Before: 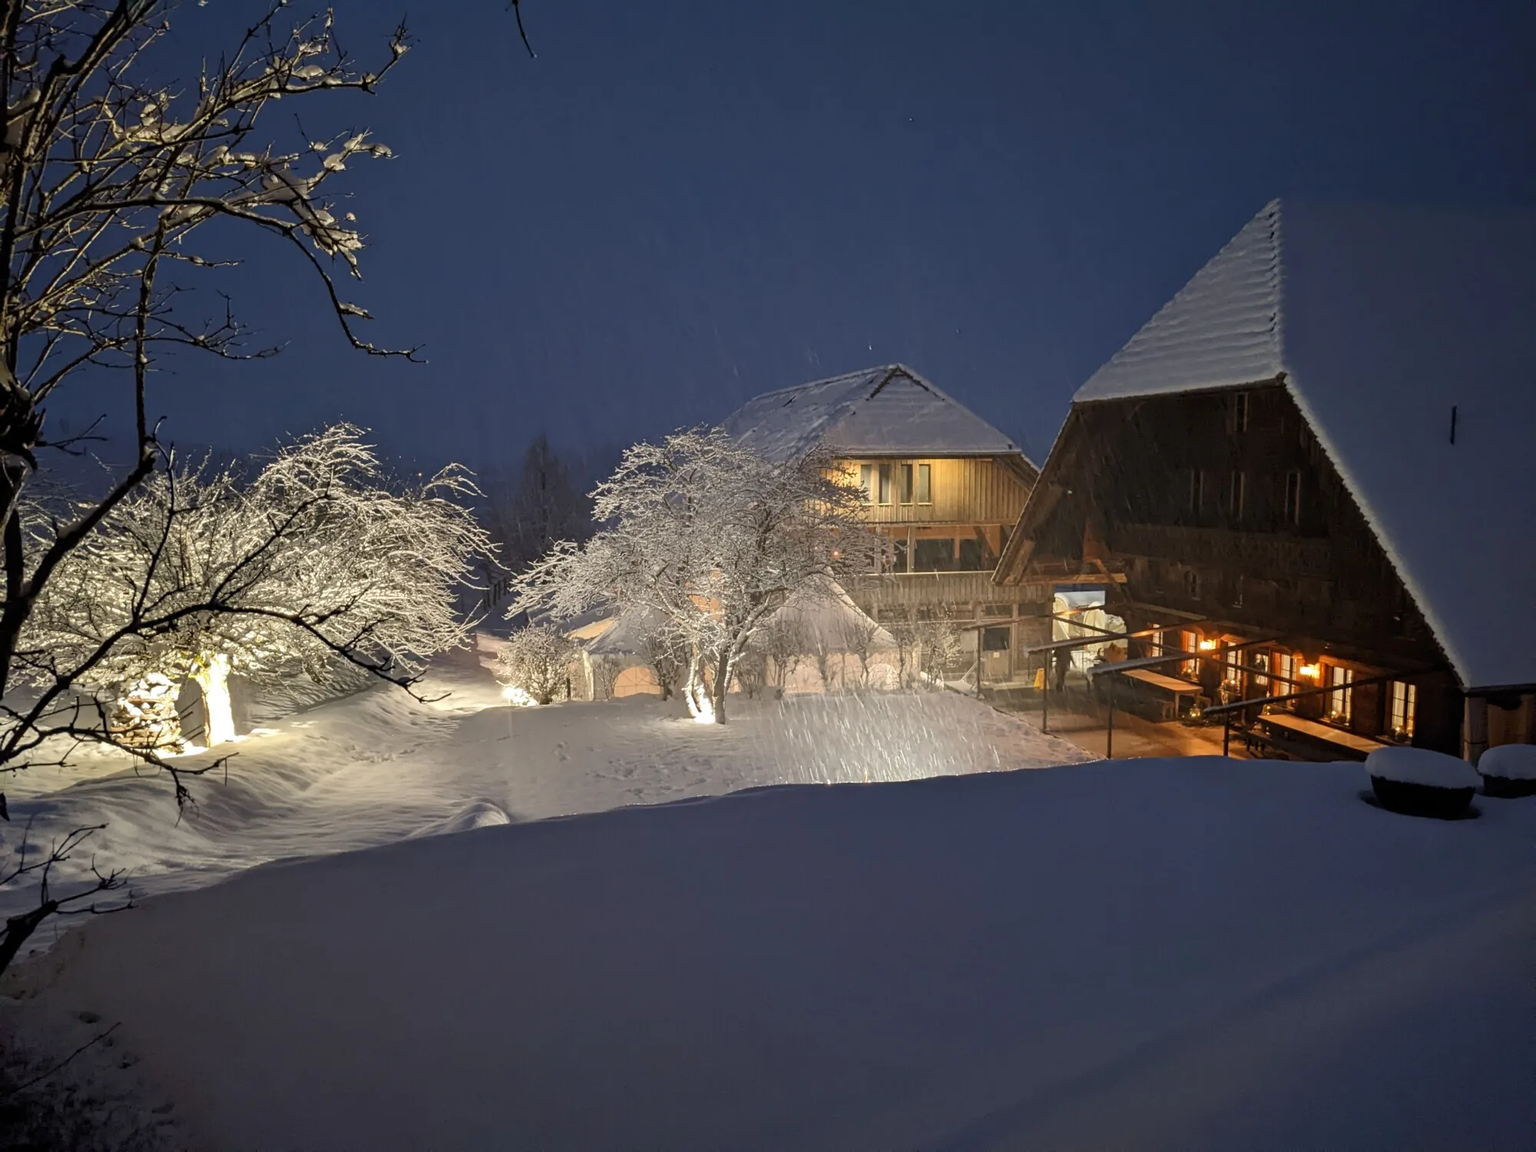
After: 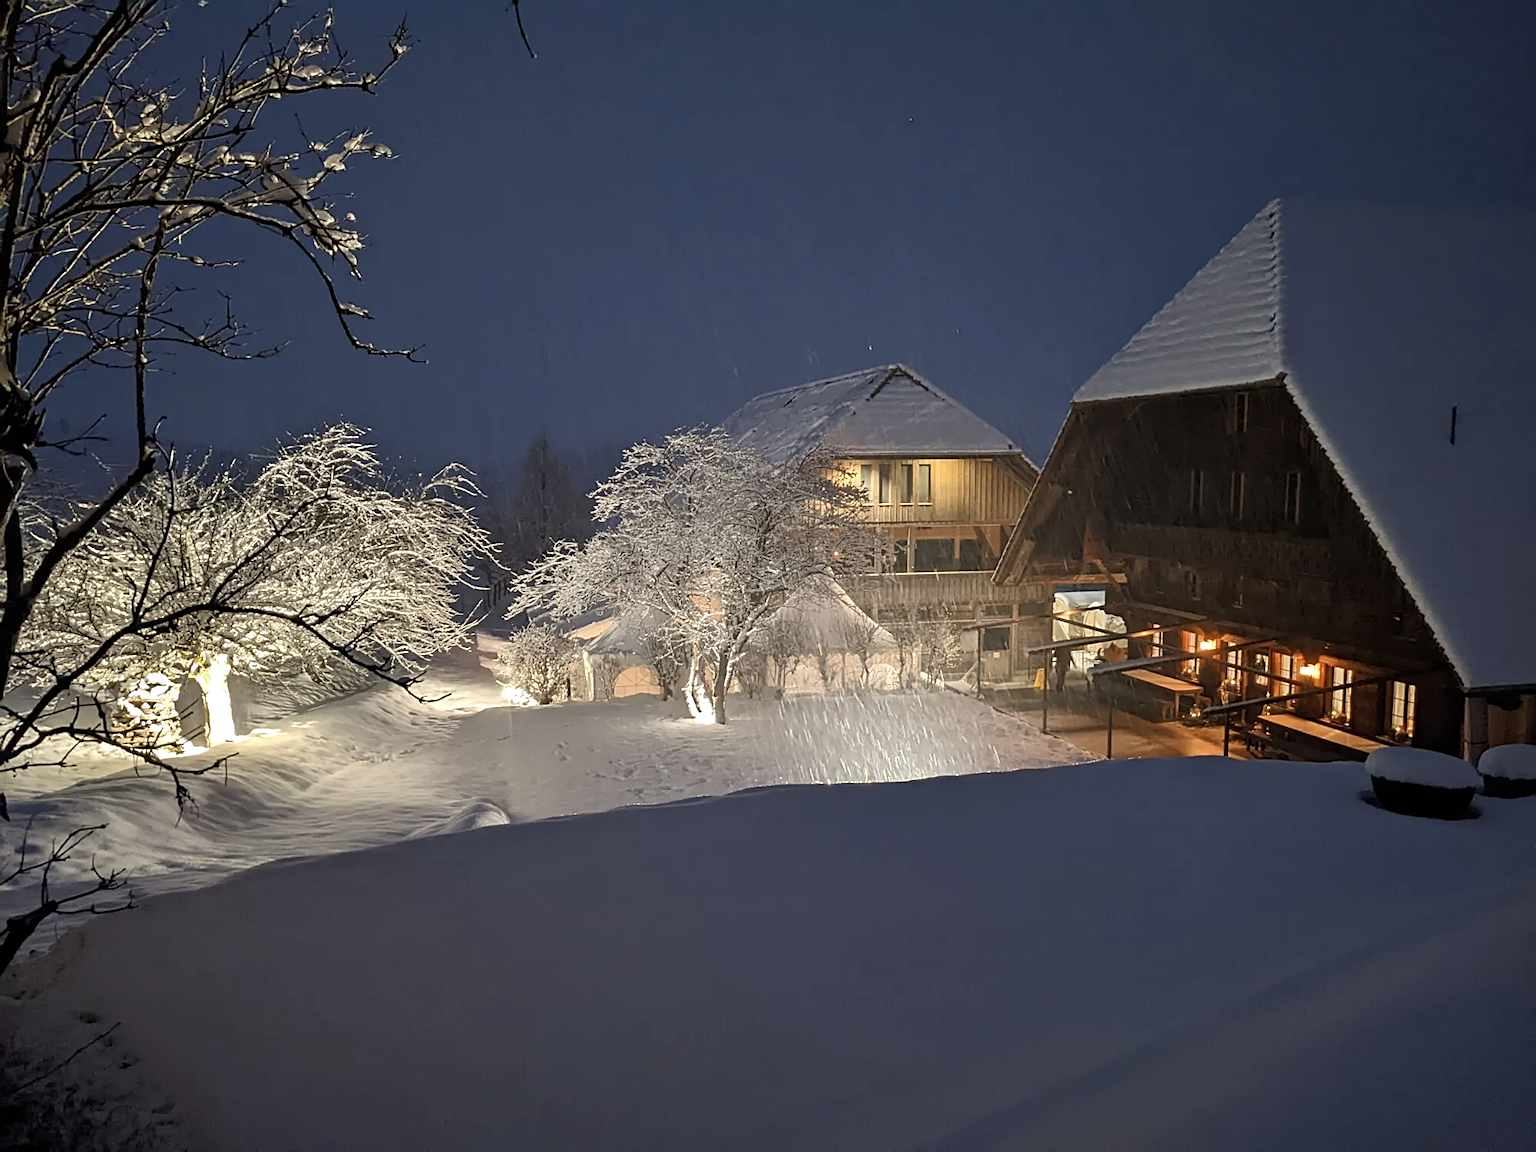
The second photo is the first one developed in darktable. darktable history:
color contrast: green-magenta contrast 0.84, blue-yellow contrast 0.86
sharpen: on, module defaults
exposure: exposure 0.161 EV, compensate highlight preservation false
